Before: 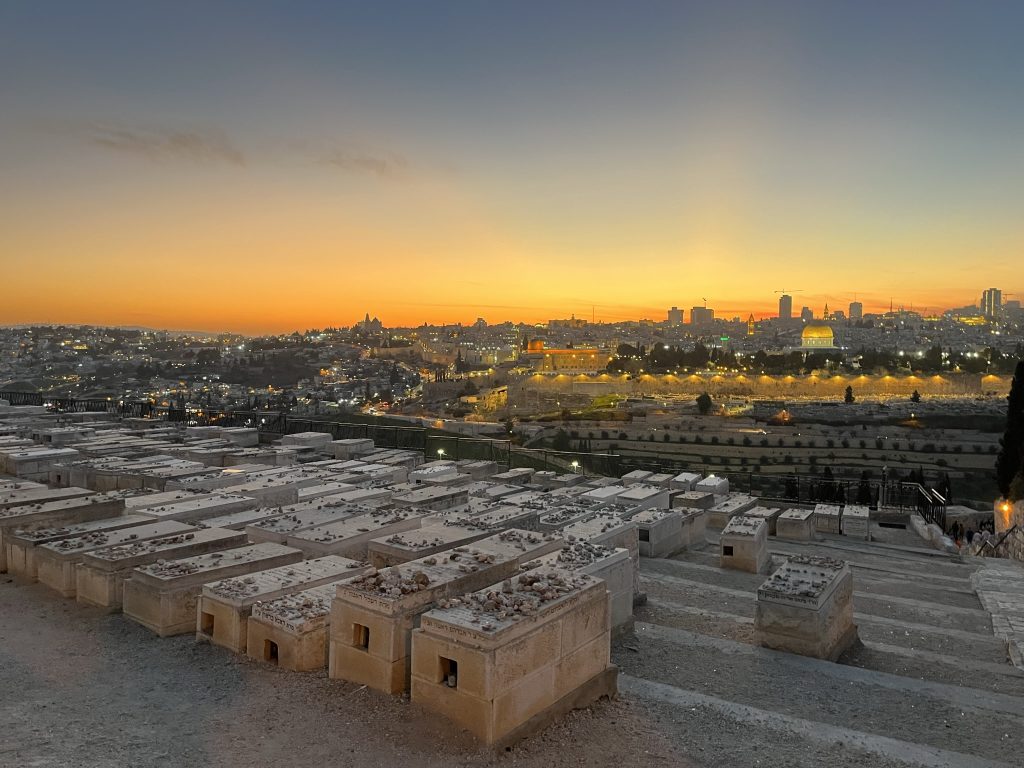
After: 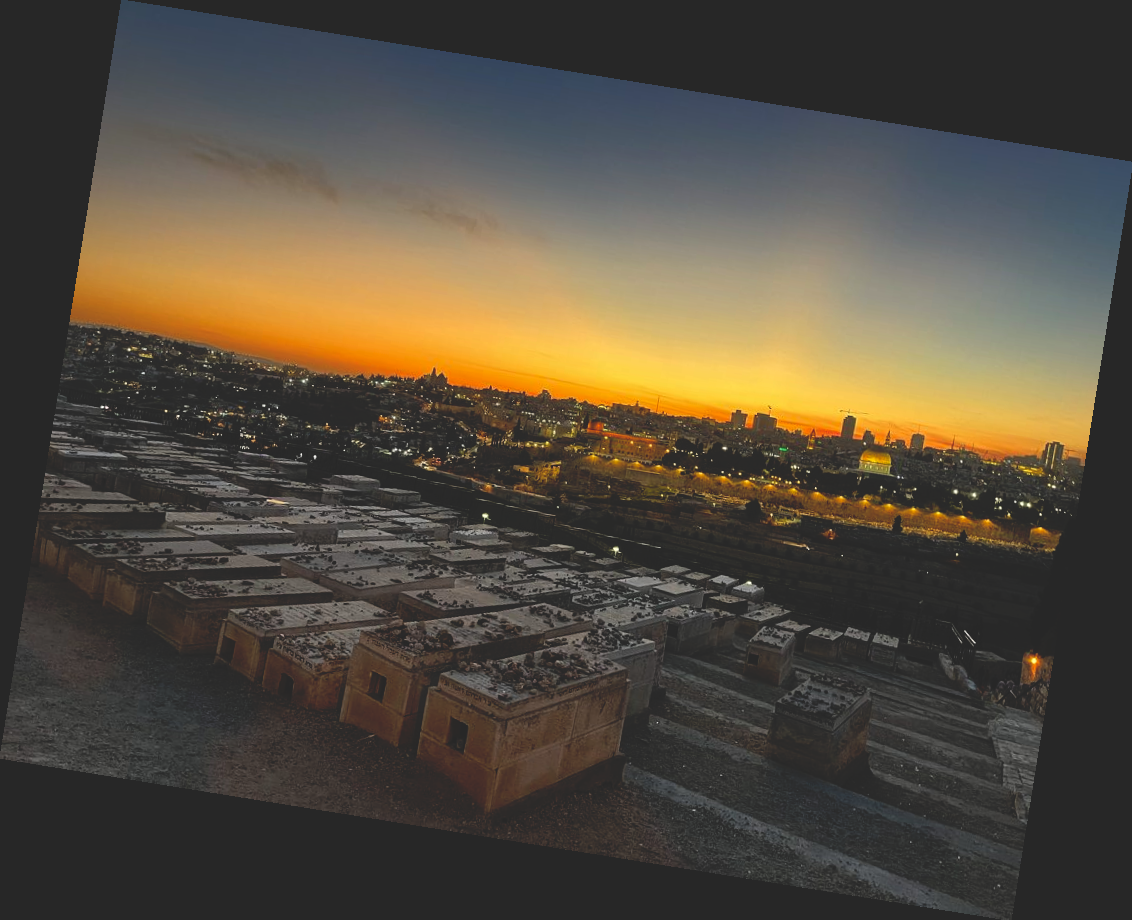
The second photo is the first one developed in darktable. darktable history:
rotate and perspective: rotation 9.12°, automatic cropping off
base curve: curves: ch0 [(0, 0.02) (0.083, 0.036) (1, 1)], preserve colors none
